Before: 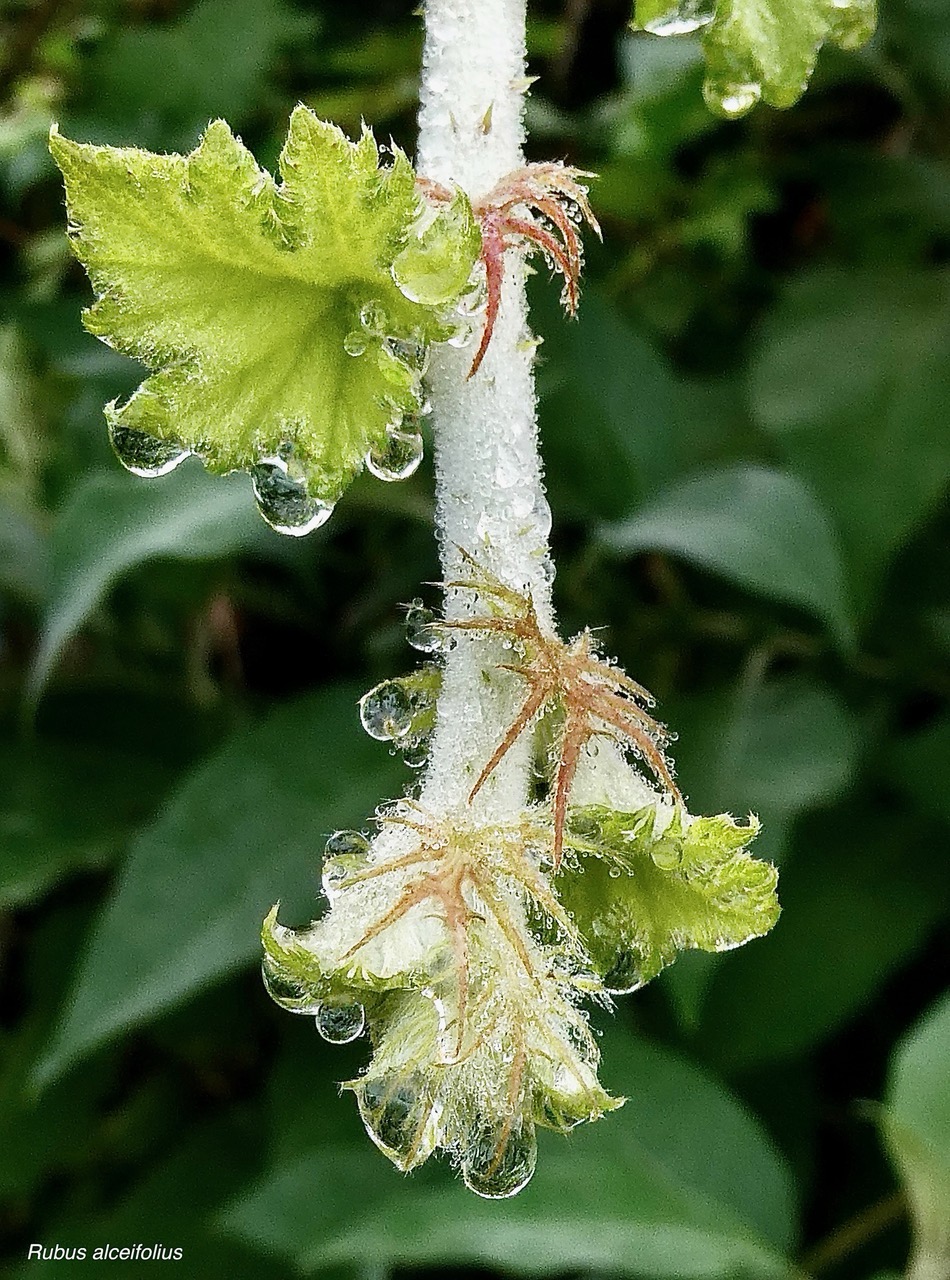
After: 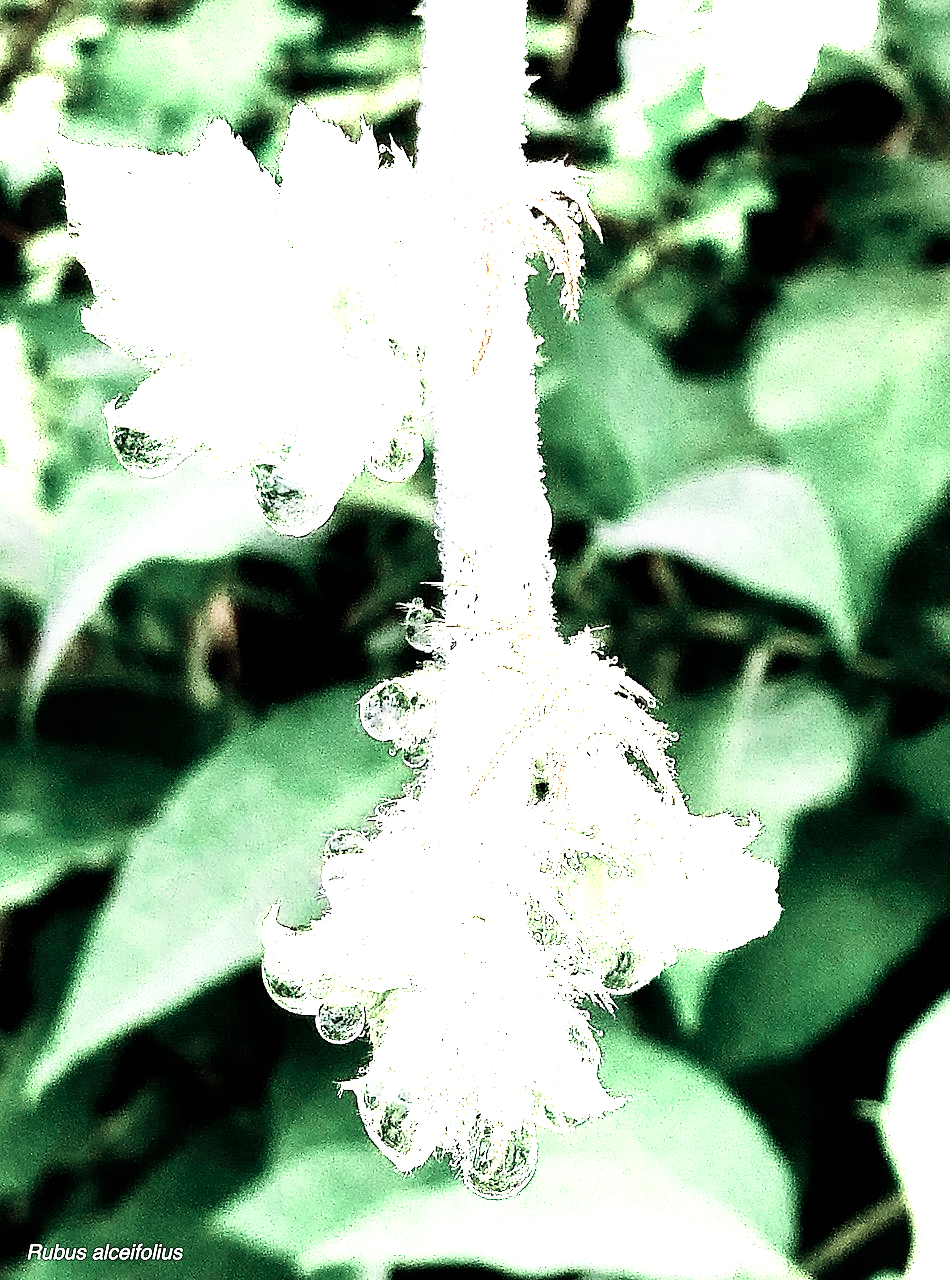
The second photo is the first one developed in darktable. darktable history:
exposure: exposure 1.248 EV, compensate exposure bias true, compensate highlight preservation false
base curve: curves: ch0 [(0, 0) (0.007, 0.004) (0.027, 0.03) (0.046, 0.07) (0.207, 0.54) (0.442, 0.872) (0.673, 0.972) (1, 1)], preserve colors none
color balance rgb: perceptual saturation grading › global saturation -9.636%, perceptual saturation grading › highlights -26.092%, perceptual saturation grading › shadows 21.796%
color zones: curves: ch0 [(0.25, 0.667) (0.758, 0.368)]; ch1 [(0.215, 0.245) (0.761, 0.373)]; ch2 [(0.247, 0.554) (0.761, 0.436)]
